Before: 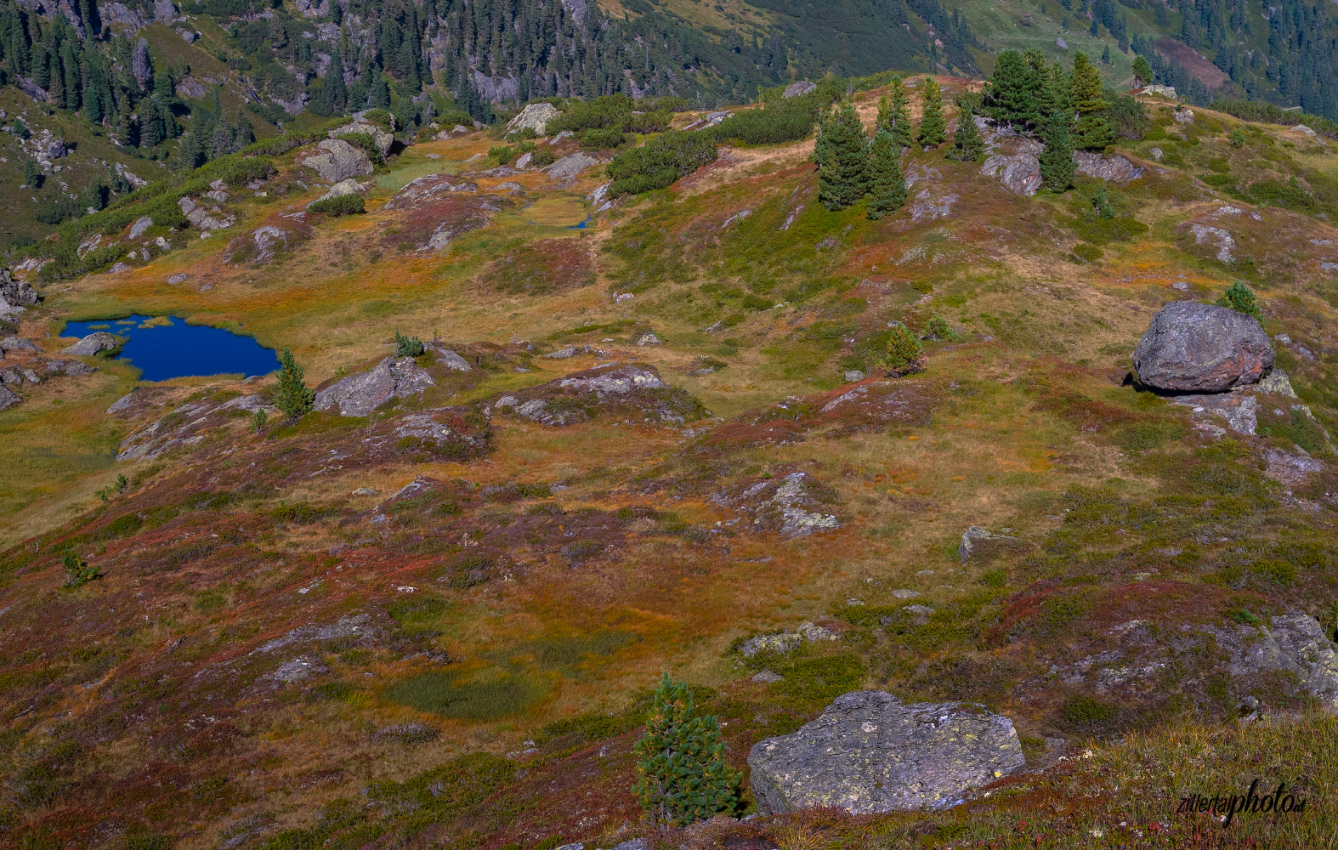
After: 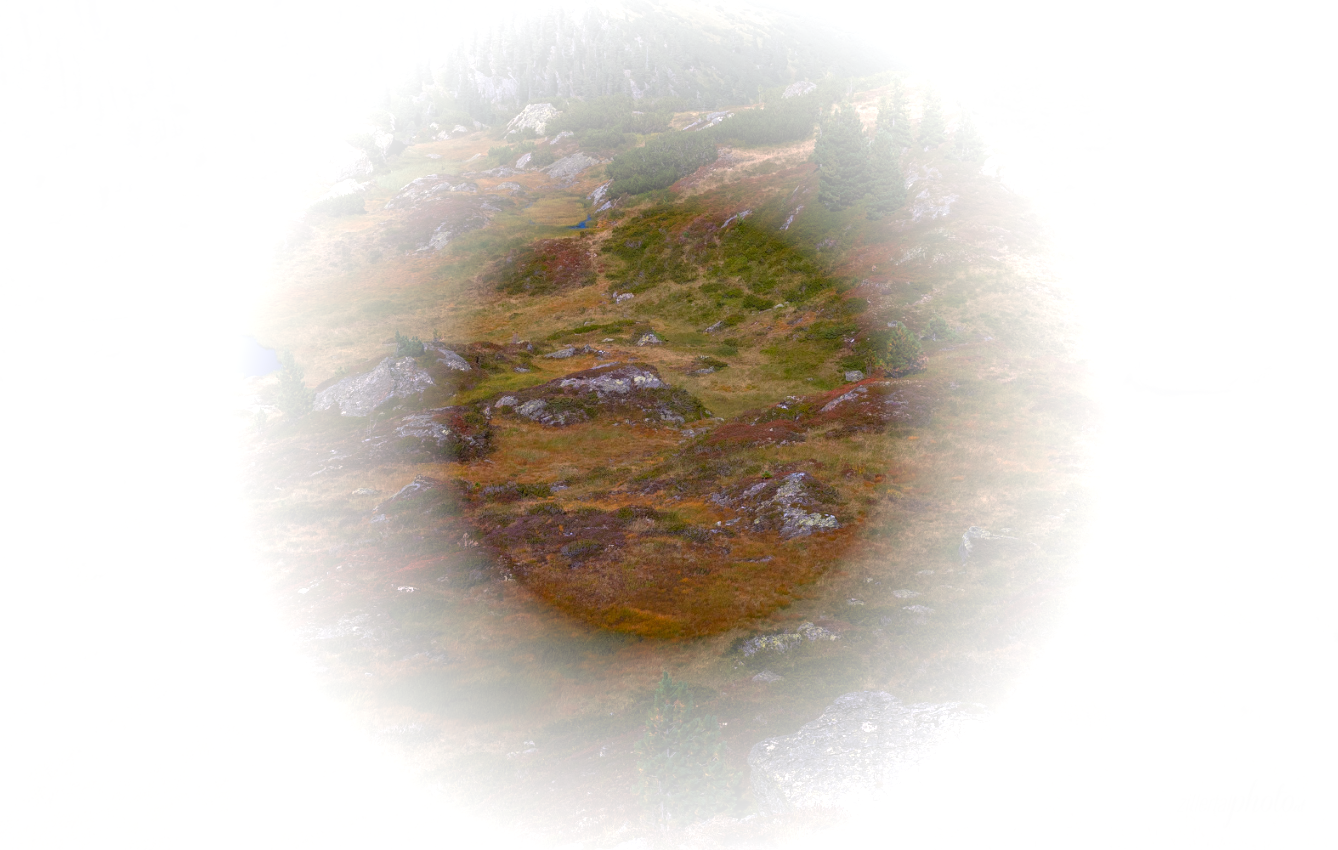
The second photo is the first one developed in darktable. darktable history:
exposure: exposure -0.044 EV, compensate highlight preservation false
vignetting: fall-off start 31.67%, fall-off radius 34.58%, brightness 0.986, saturation -0.491
